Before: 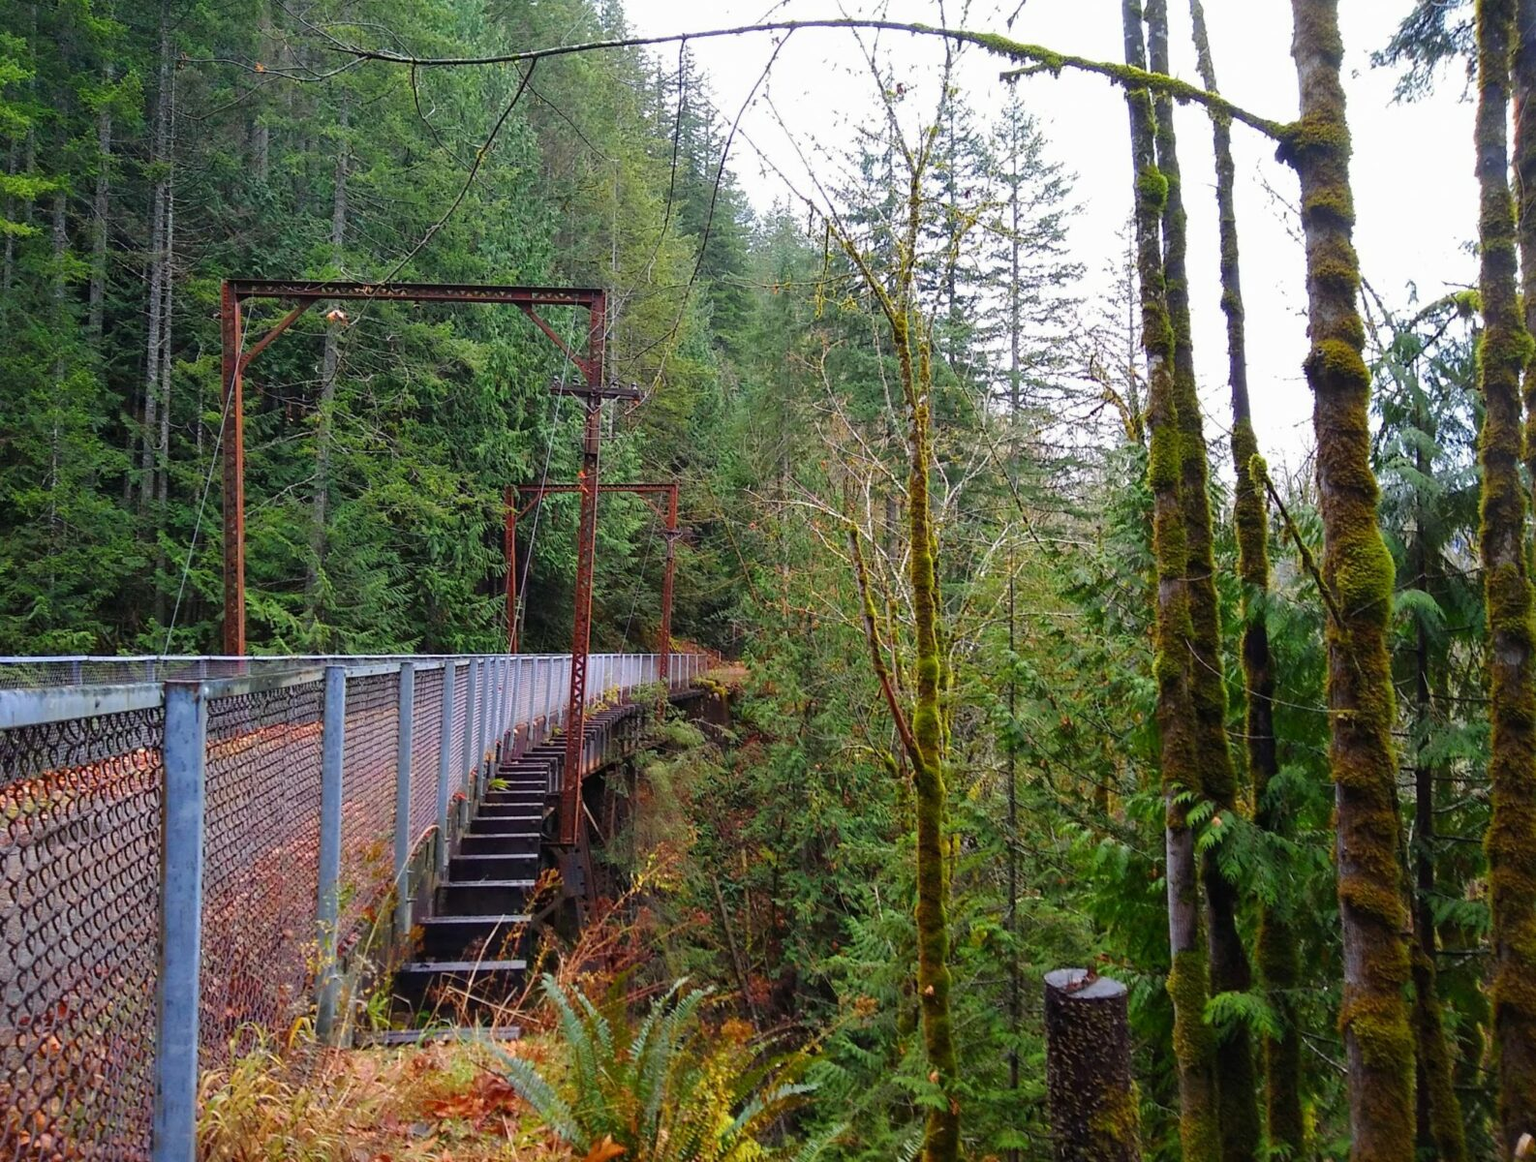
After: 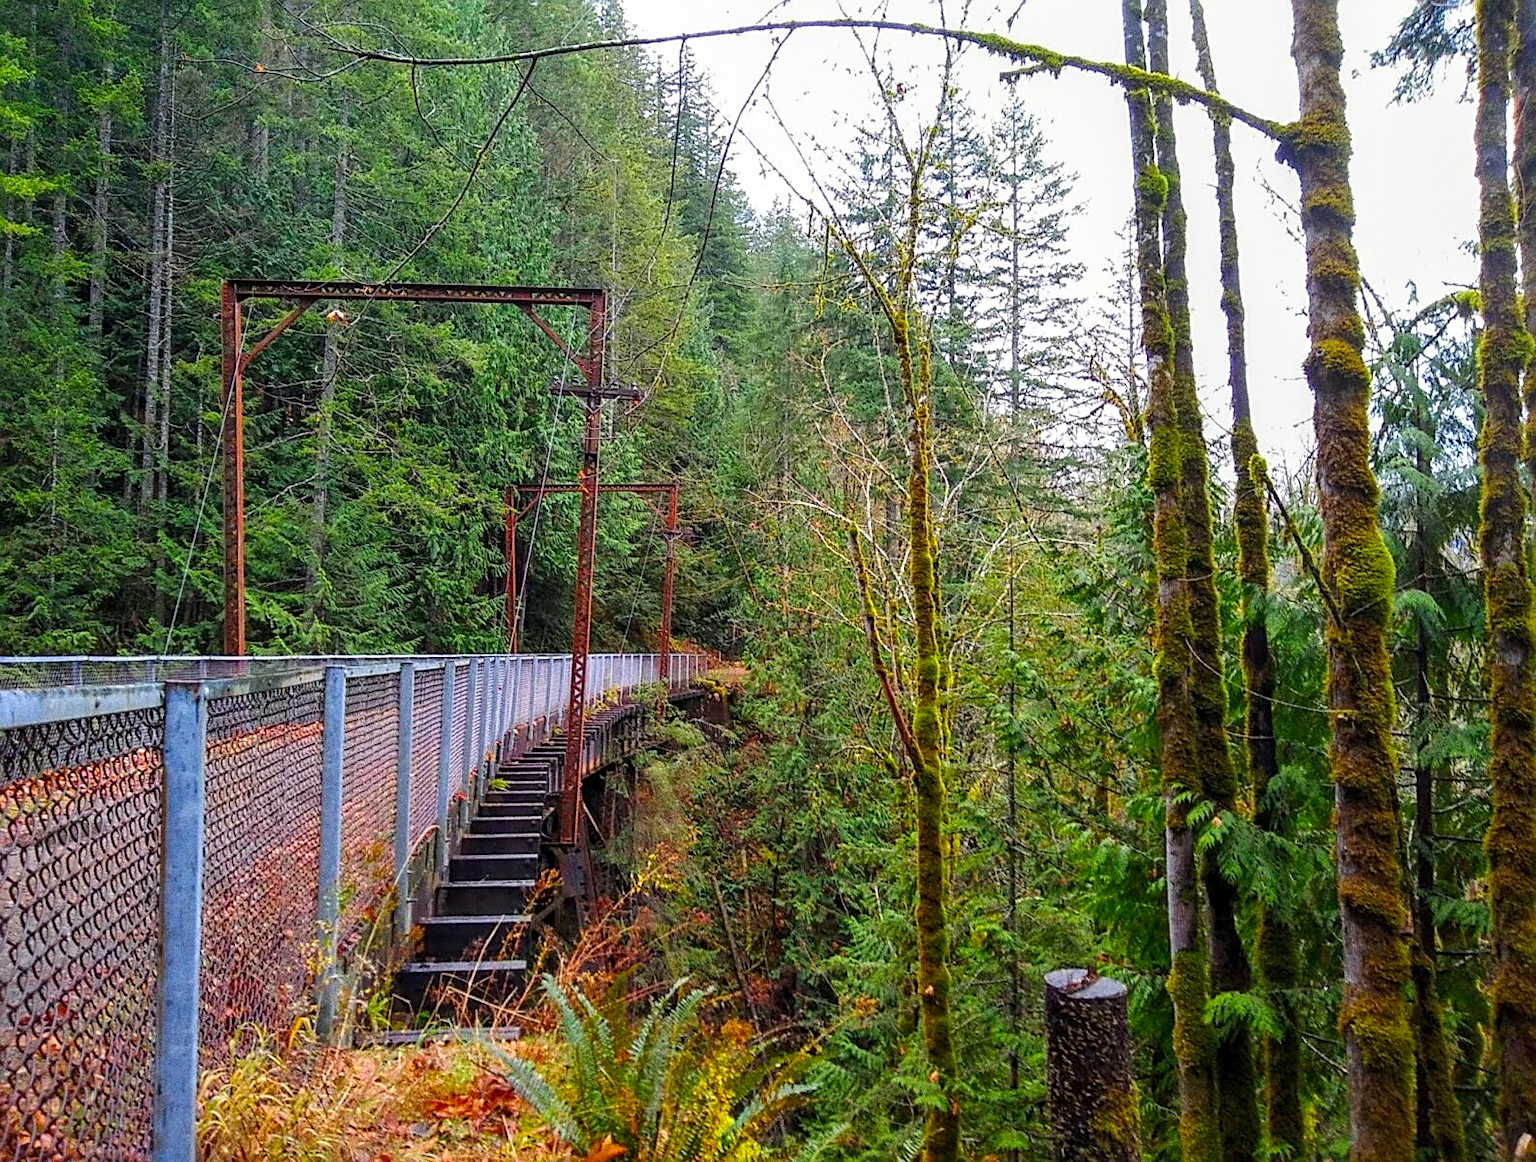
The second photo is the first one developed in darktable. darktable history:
sharpen: on, module defaults
local contrast: highlights 25%, detail 130%
color balance: output saturation 110%
contrast brightness saturation: contrast 0.03, brightness 0.06, saturation 0.13
shadows and highlights: radius 334.93, shadows 63.48, highlights 6.06, compress 87.7%, highlights color adjustment 39.73%, soften with gaussian
grain: coarseness 0.09 ISO, strength 40%
